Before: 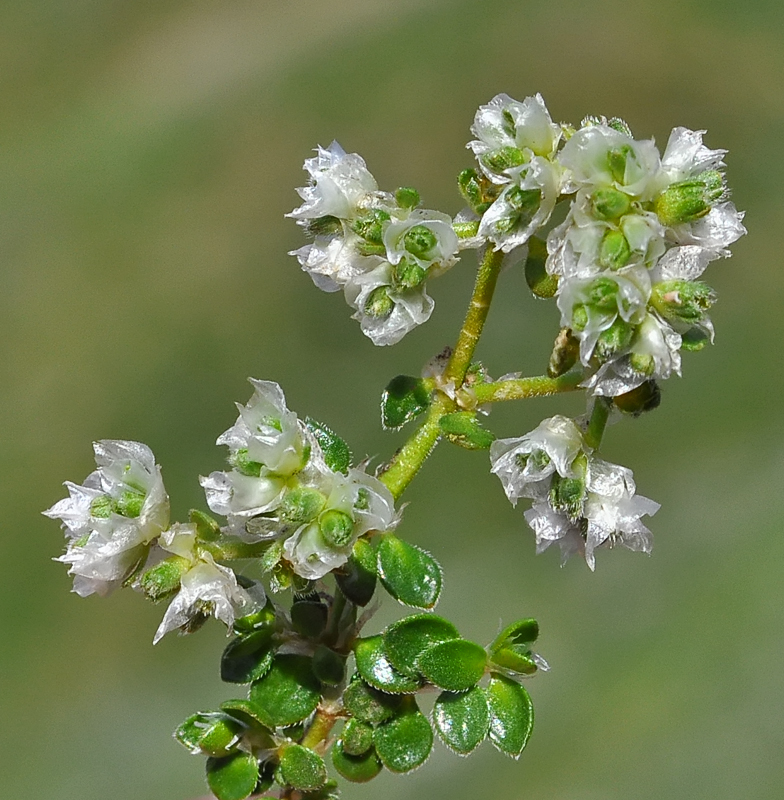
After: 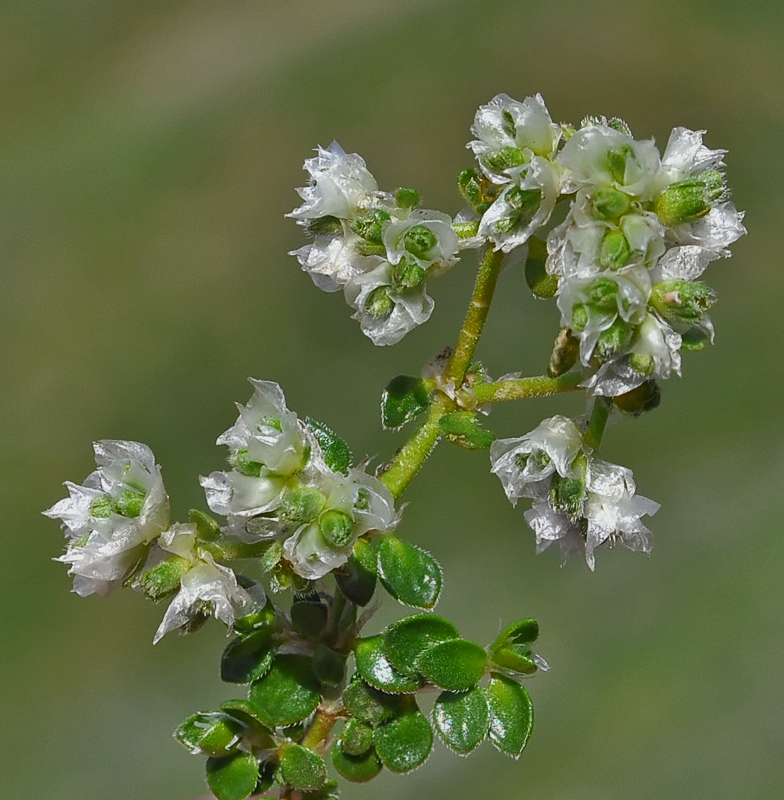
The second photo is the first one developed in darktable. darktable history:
tone equalizer: -8 EV 0.228 EV, -7 EV 0.401 EV, -6 EV 0.444 EV, -5 EV 0.249 EV, -3 EV -0.252 EV, -2 EV -0.42 EV, -1 EV -0.431 EV, +0 EV -0.228 EV
